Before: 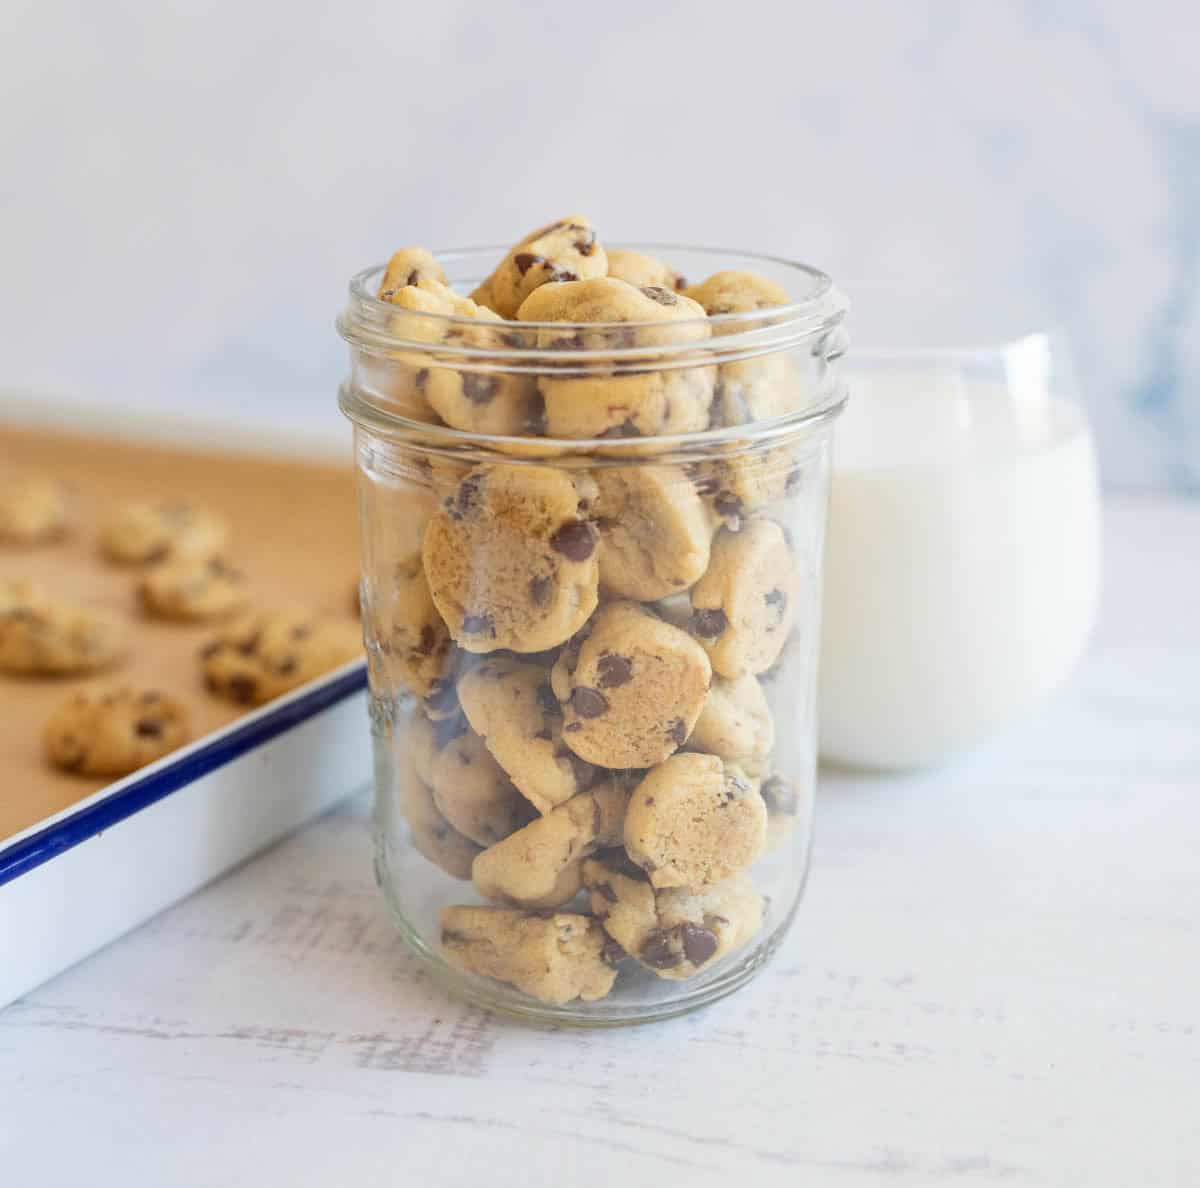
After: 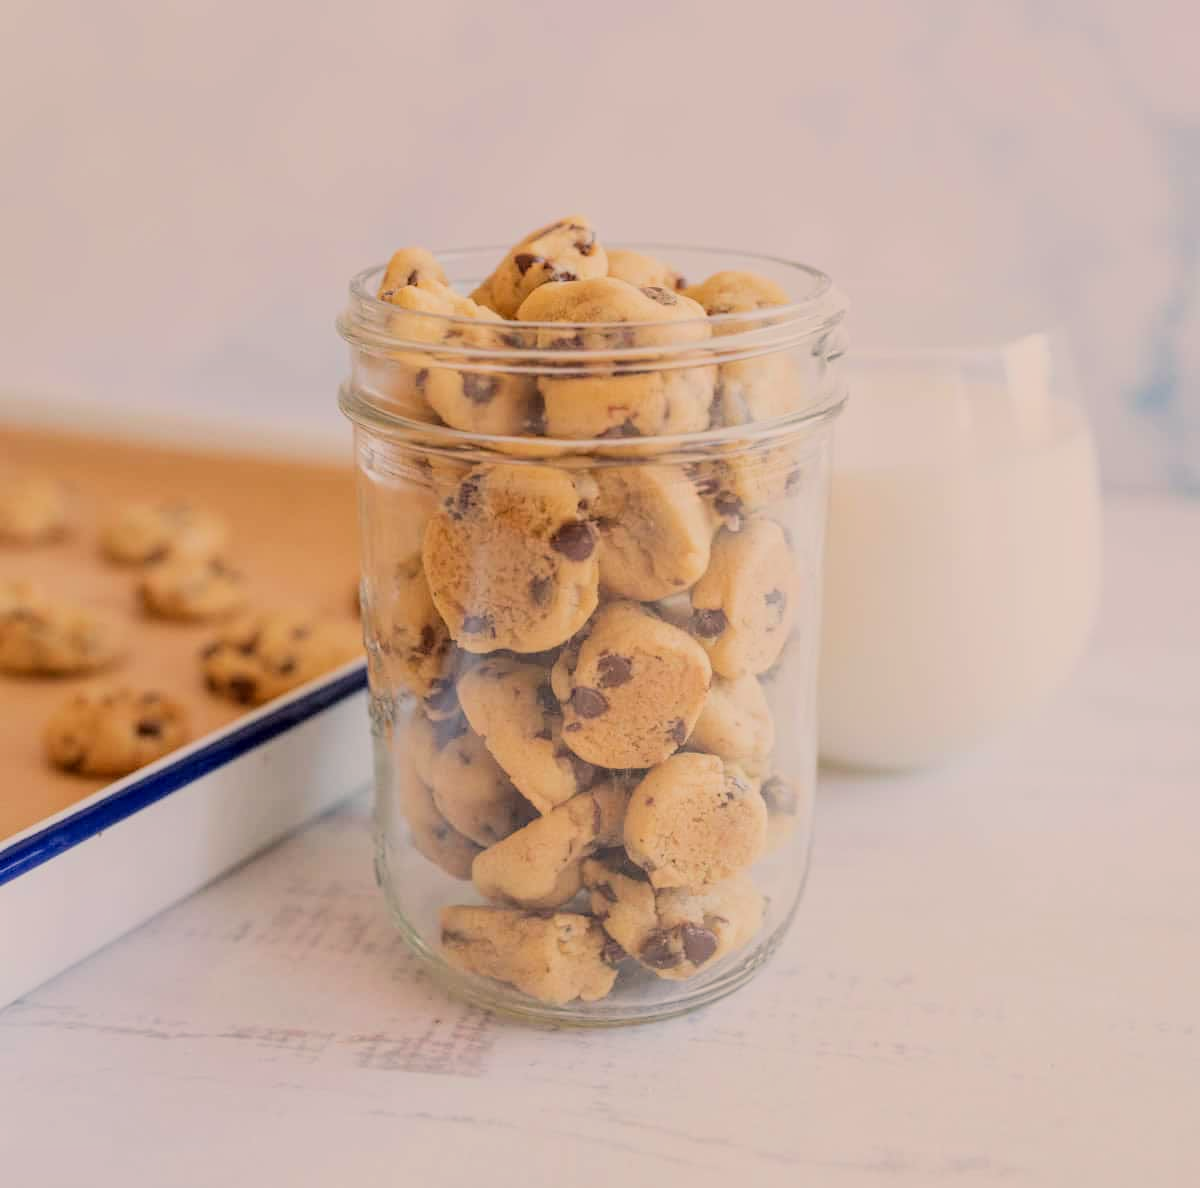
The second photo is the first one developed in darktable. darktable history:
local contrast: highlights 100%, shadows 100%, detail 120%, midtone range 0.2
white balance: red 1.127, blue 0.943
filmic rgb: black relative exposure -7.15 EV, white relative exposure 5.36 EV, hardness 3.02, color science v6 (2022)
